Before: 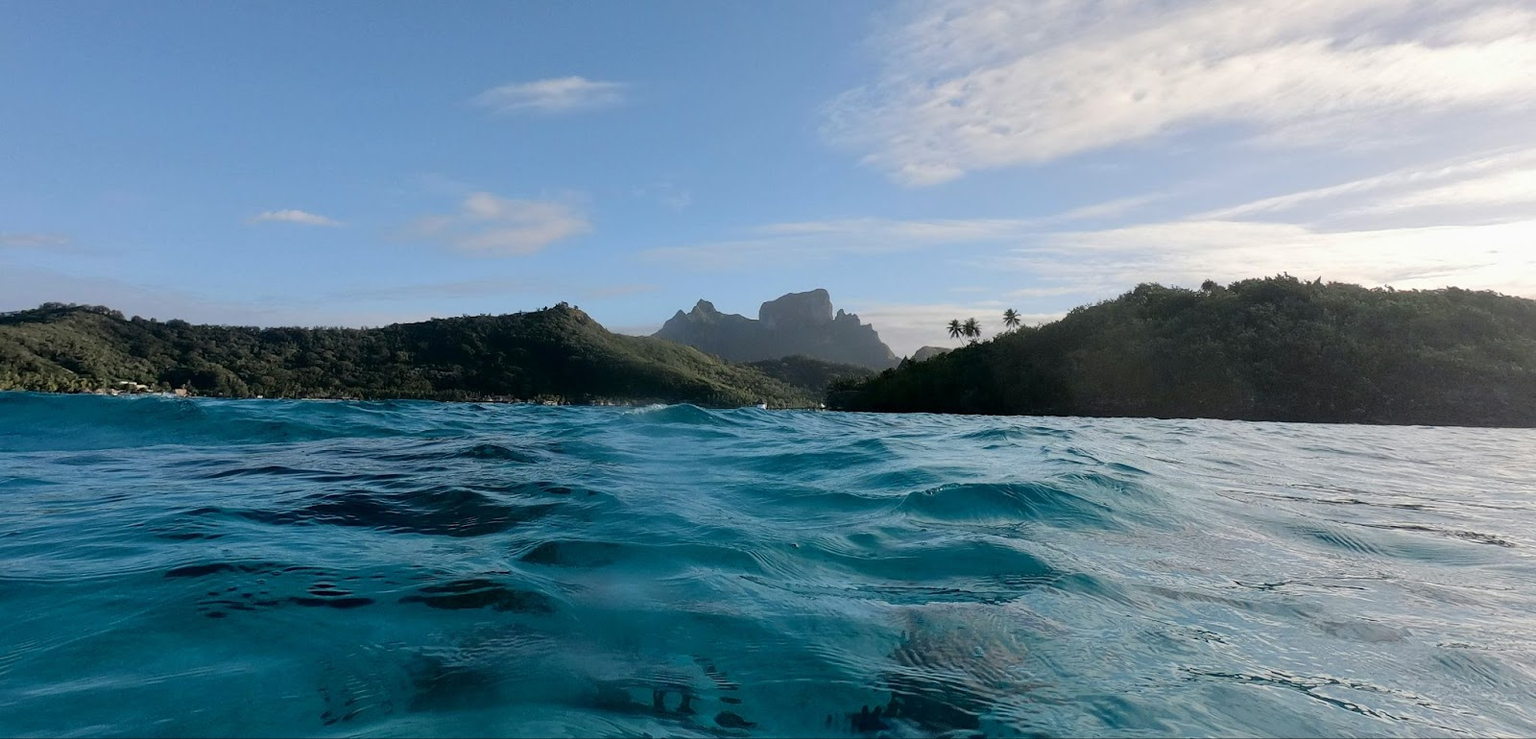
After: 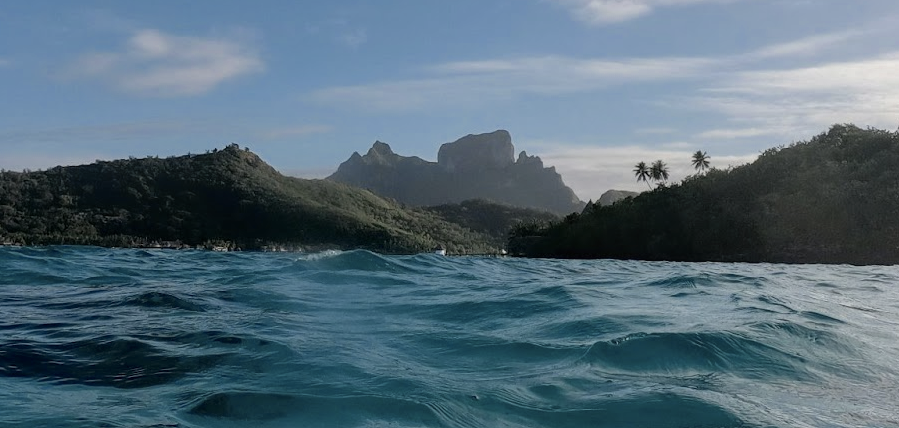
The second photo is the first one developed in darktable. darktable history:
color zones: curves: ch0 [(0, 0.5) (0.125, 0.4) (0.25, 0.5) (0.375, 0.4) (0.5, 0.4) (0.625, 0.35) (0.75, 0.35) (0.875, 0.5)]; ch1 [(0, 0.35) (0.125, 0.45) (0.25, 0.35) (0.375, 0.35) (0.5, 0.35) (0.625, 0.35) (0.75, 0.45) (0.875, 0.35)]; ch2 [(0, 0.6) (0.125, 0.5) (0.25, 0.5) (0.375, 0.6) (0.5, 0.6) (0.625, 0.5) (0.75, 0.5) (0.875, 0.5)]
local contrast: detail 110%
crop and rotate: left 22.067%, top 22.331%, right 21.719%, bottom 22.027%
exposure: black level correction 0.002, compensate highlight preservation false
